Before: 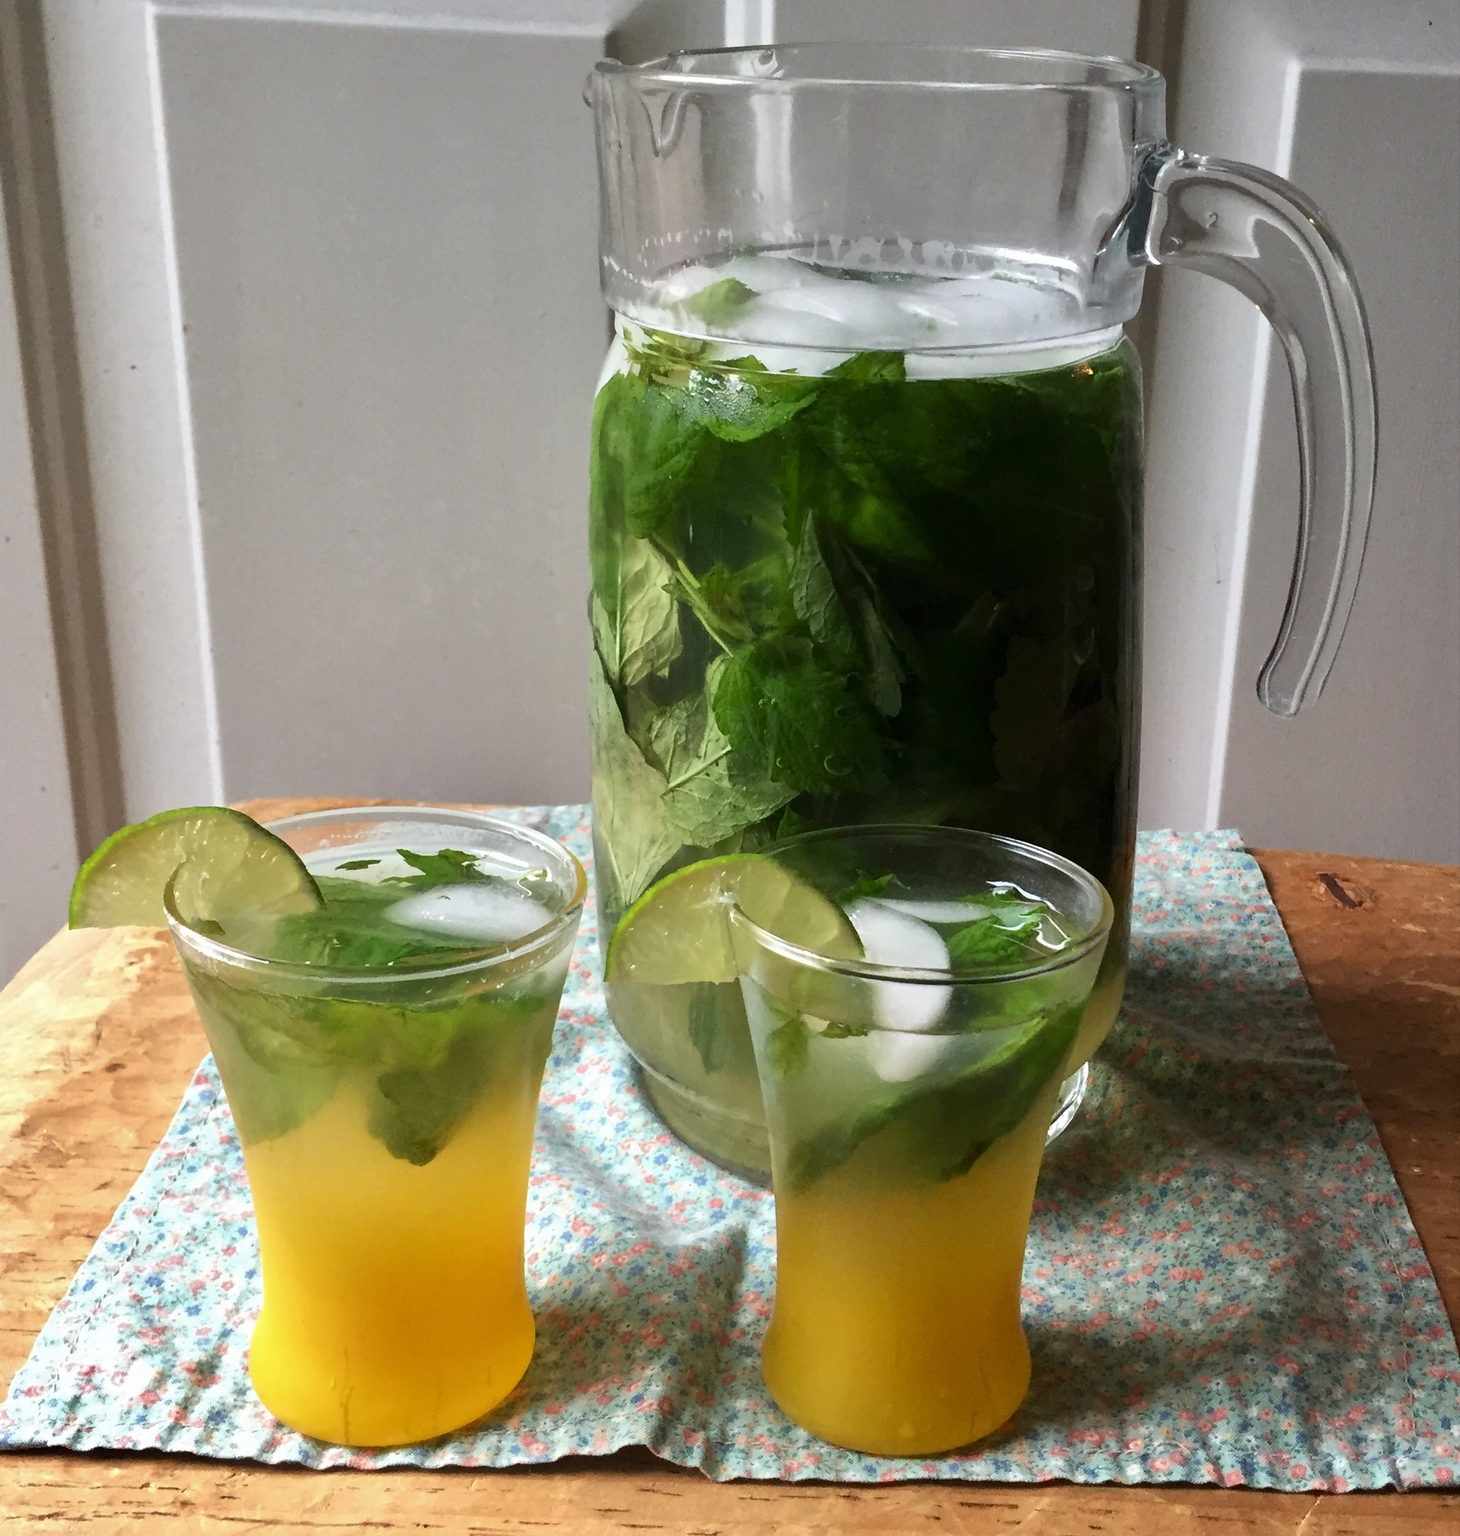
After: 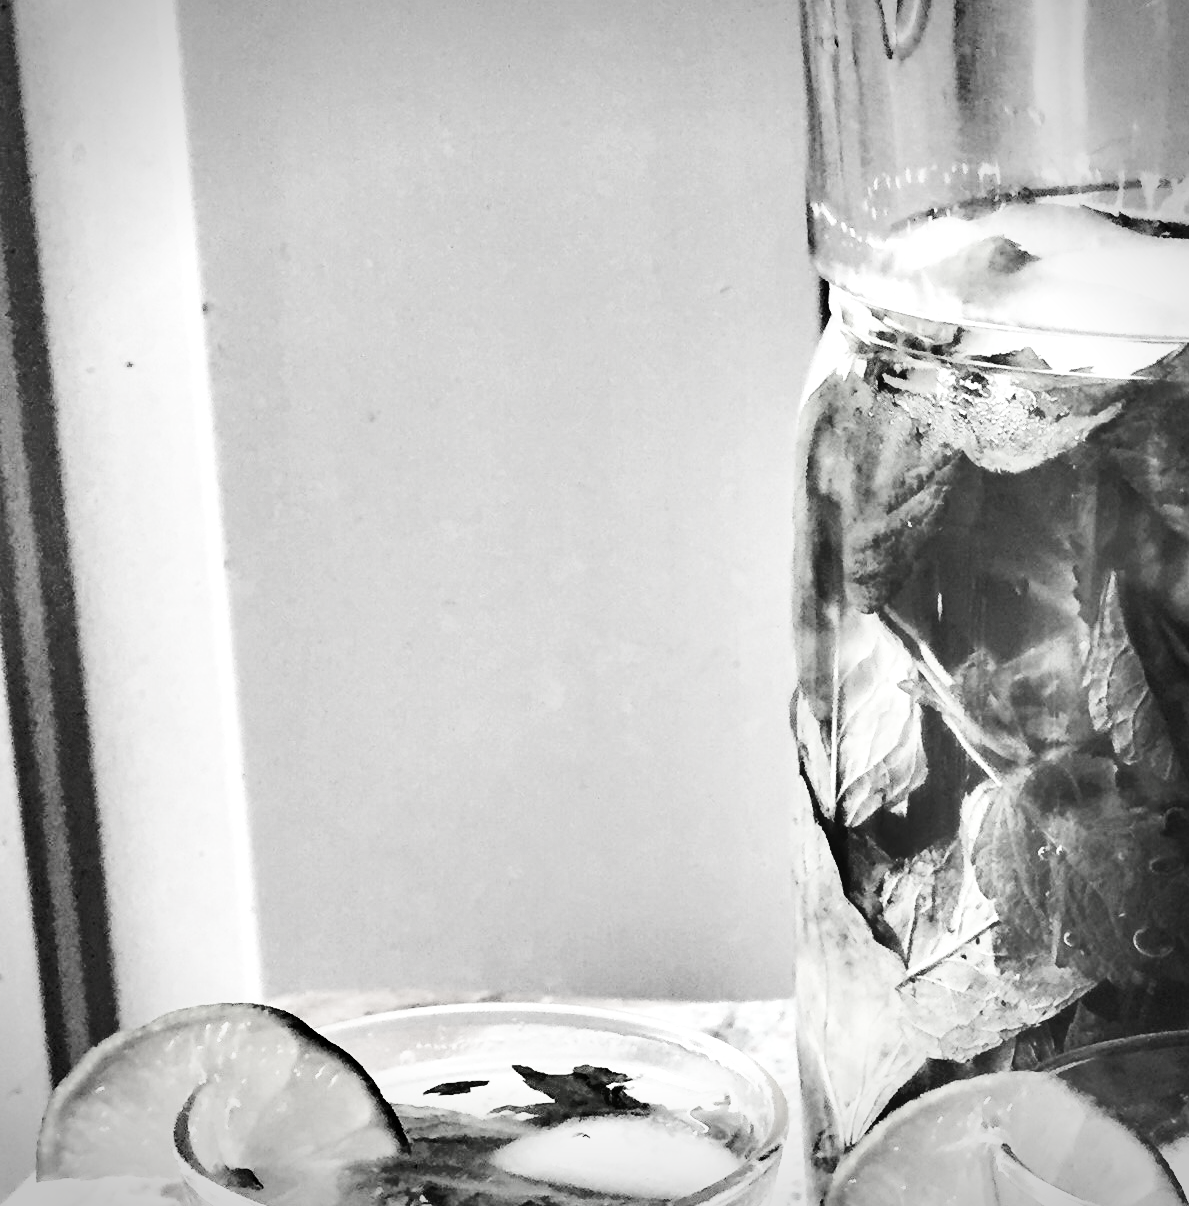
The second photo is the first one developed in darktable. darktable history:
crop and rotate: left 3.038%, top 7.607%, right 40.887%, bottom 38.336%
local contrast: highlights 103%, shadows 99%, detail 120%, midtone range 0.2
filmic rgb: black relative exposure -16 EV, white relative exposure 4.04 EV, threshold 5.98 EV, target black luminance 0%, hardness 7.66, latitude 72.54%, contrast 0.902, highlights saturation mix 10.77%, shadows ↔ highlights balance -0.38%, contrast in shadows safe, enable highlight reconstruction true
exposure: black level correction 0, exposure 1.095 EV, compensate highlight preservation false
velvia: on, module defaults
vignetting: fall-off start 97.16%, brightness -0.442, saturation -0.69, width/height ratio 1.181
shadows and highlights: shadows 21.02, highlights -81.91, soften with gaussian
contrast brightness saturation: contrast 0.547, brightness 0.452, saturation -0.982
